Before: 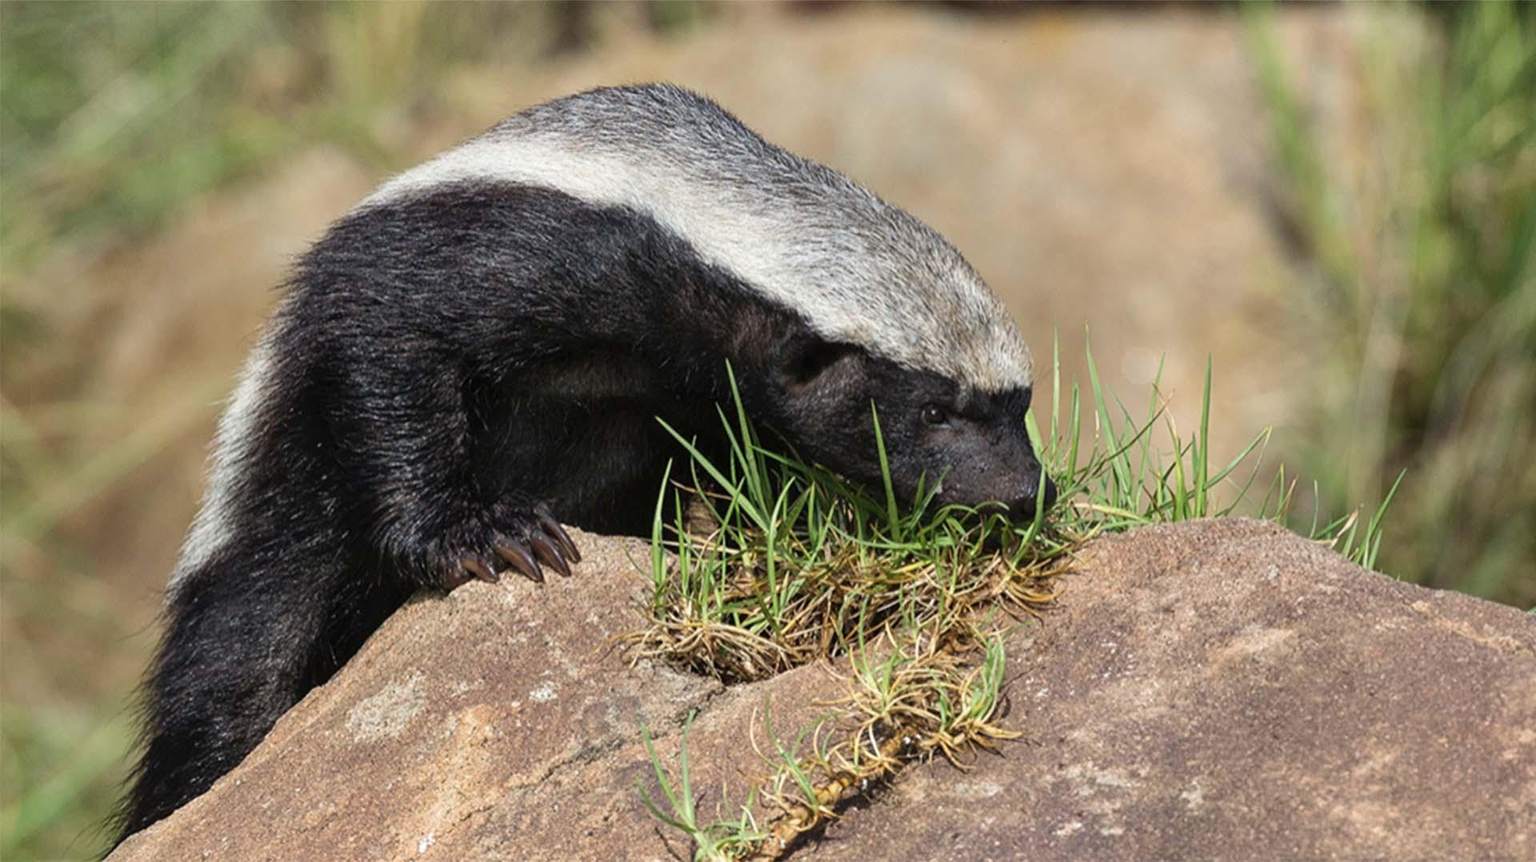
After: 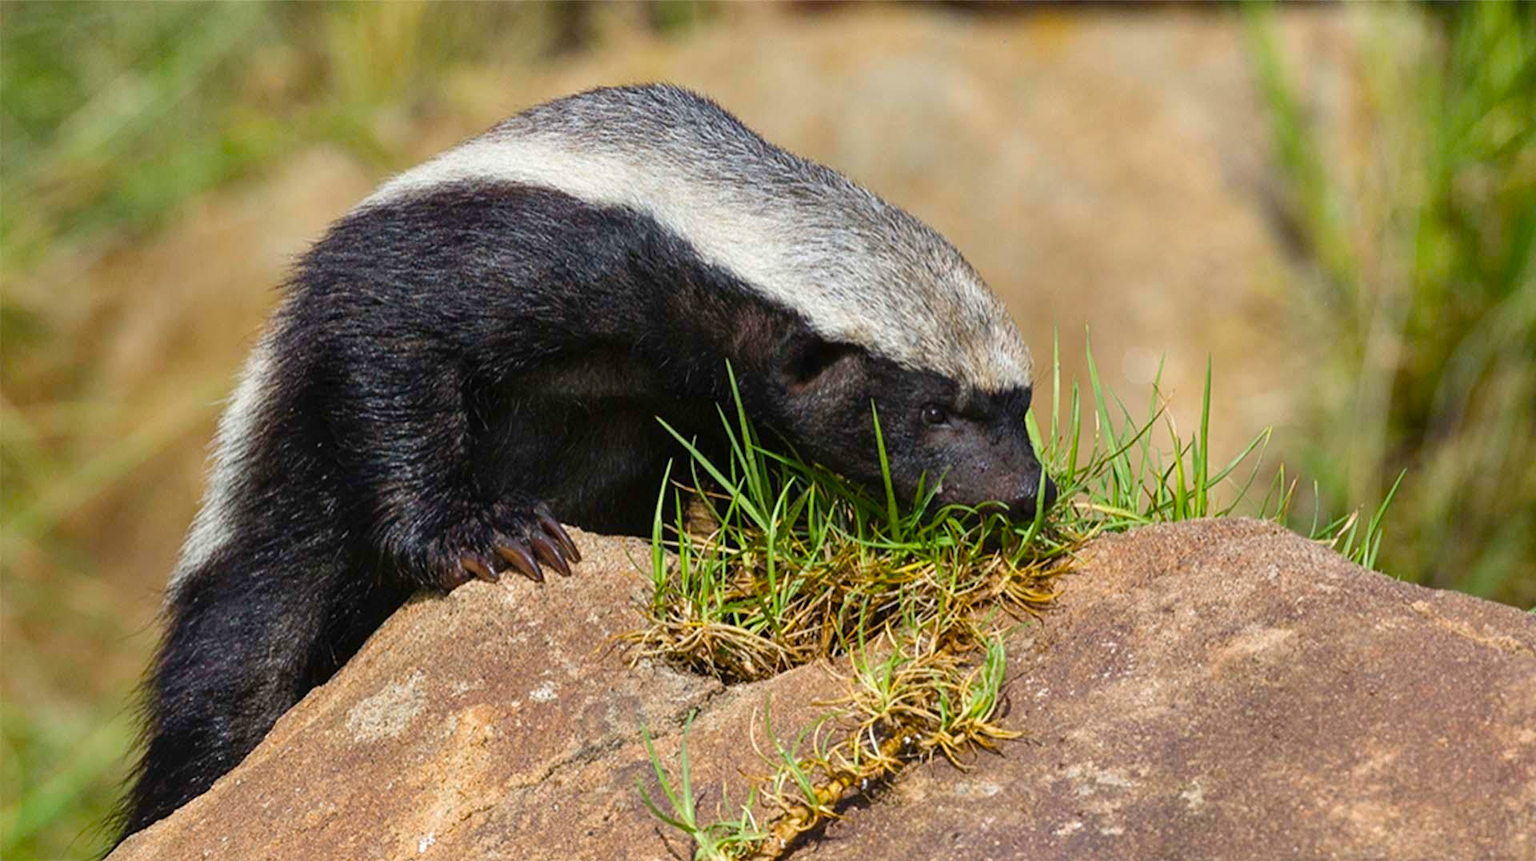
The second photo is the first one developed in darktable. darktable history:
color balance rgb: power › hue 329.08°, perceptual saturation grading › global saturation 35.815%, perceptual saturation grading › shadows 35.131%, global vibrance 9.695%
